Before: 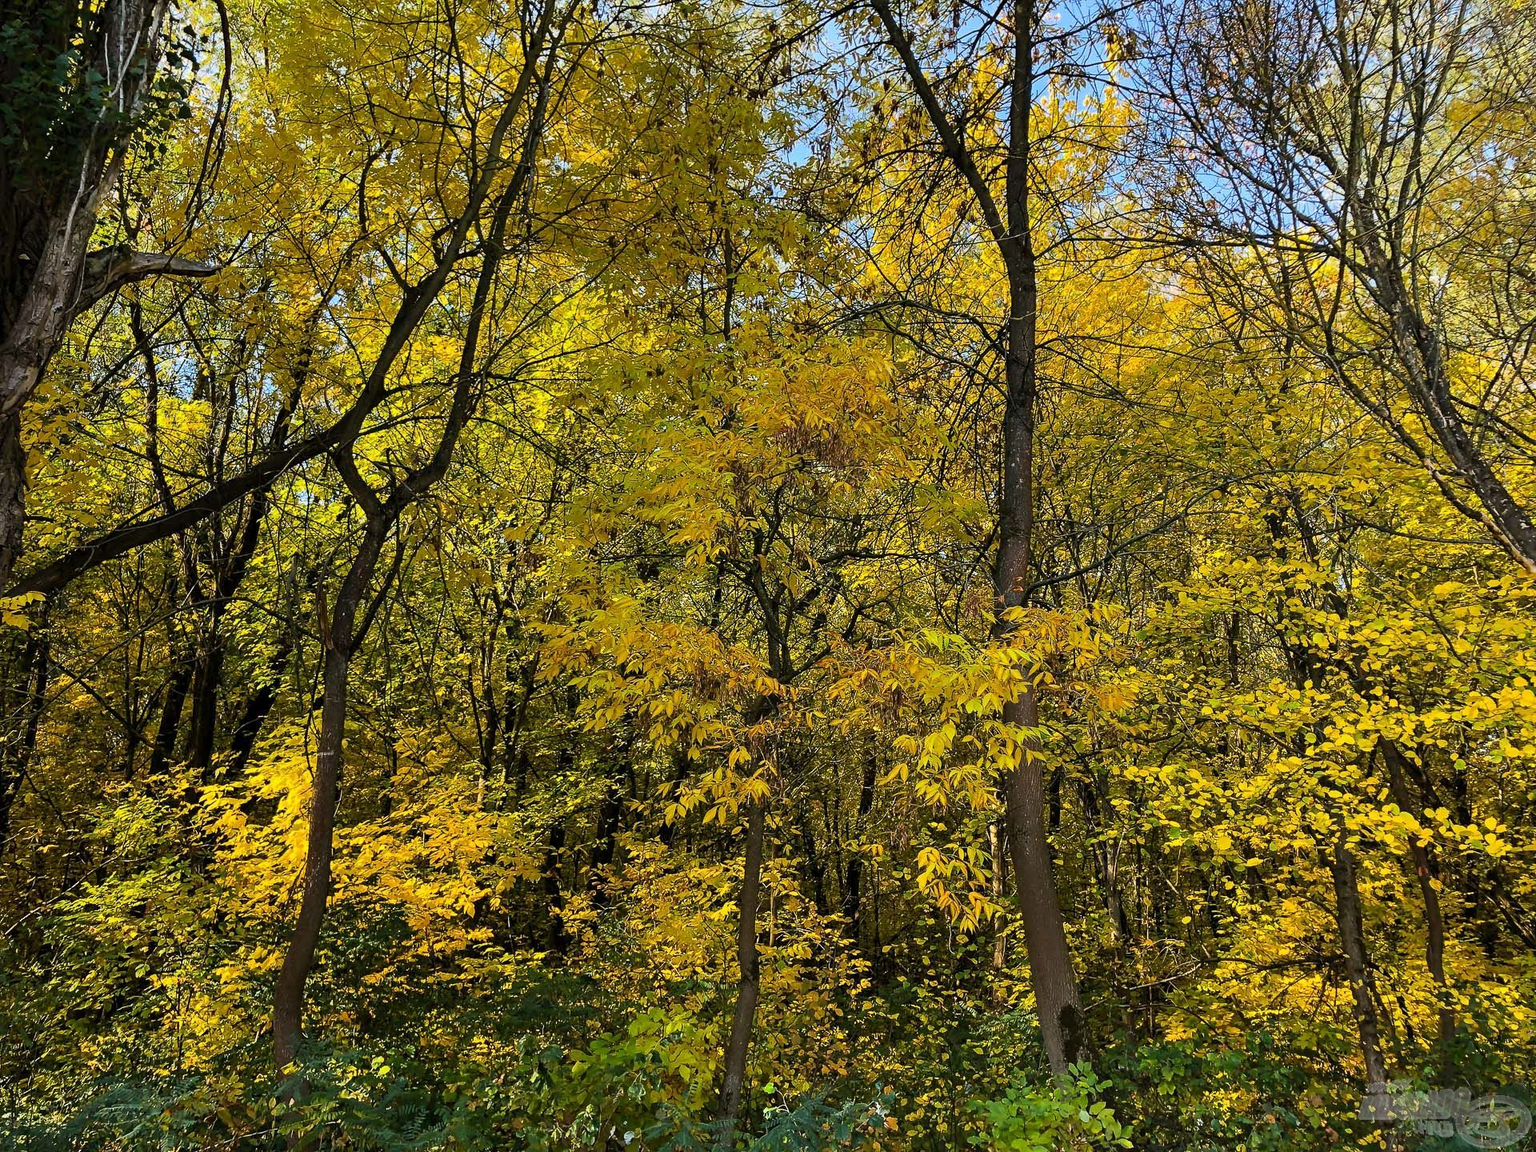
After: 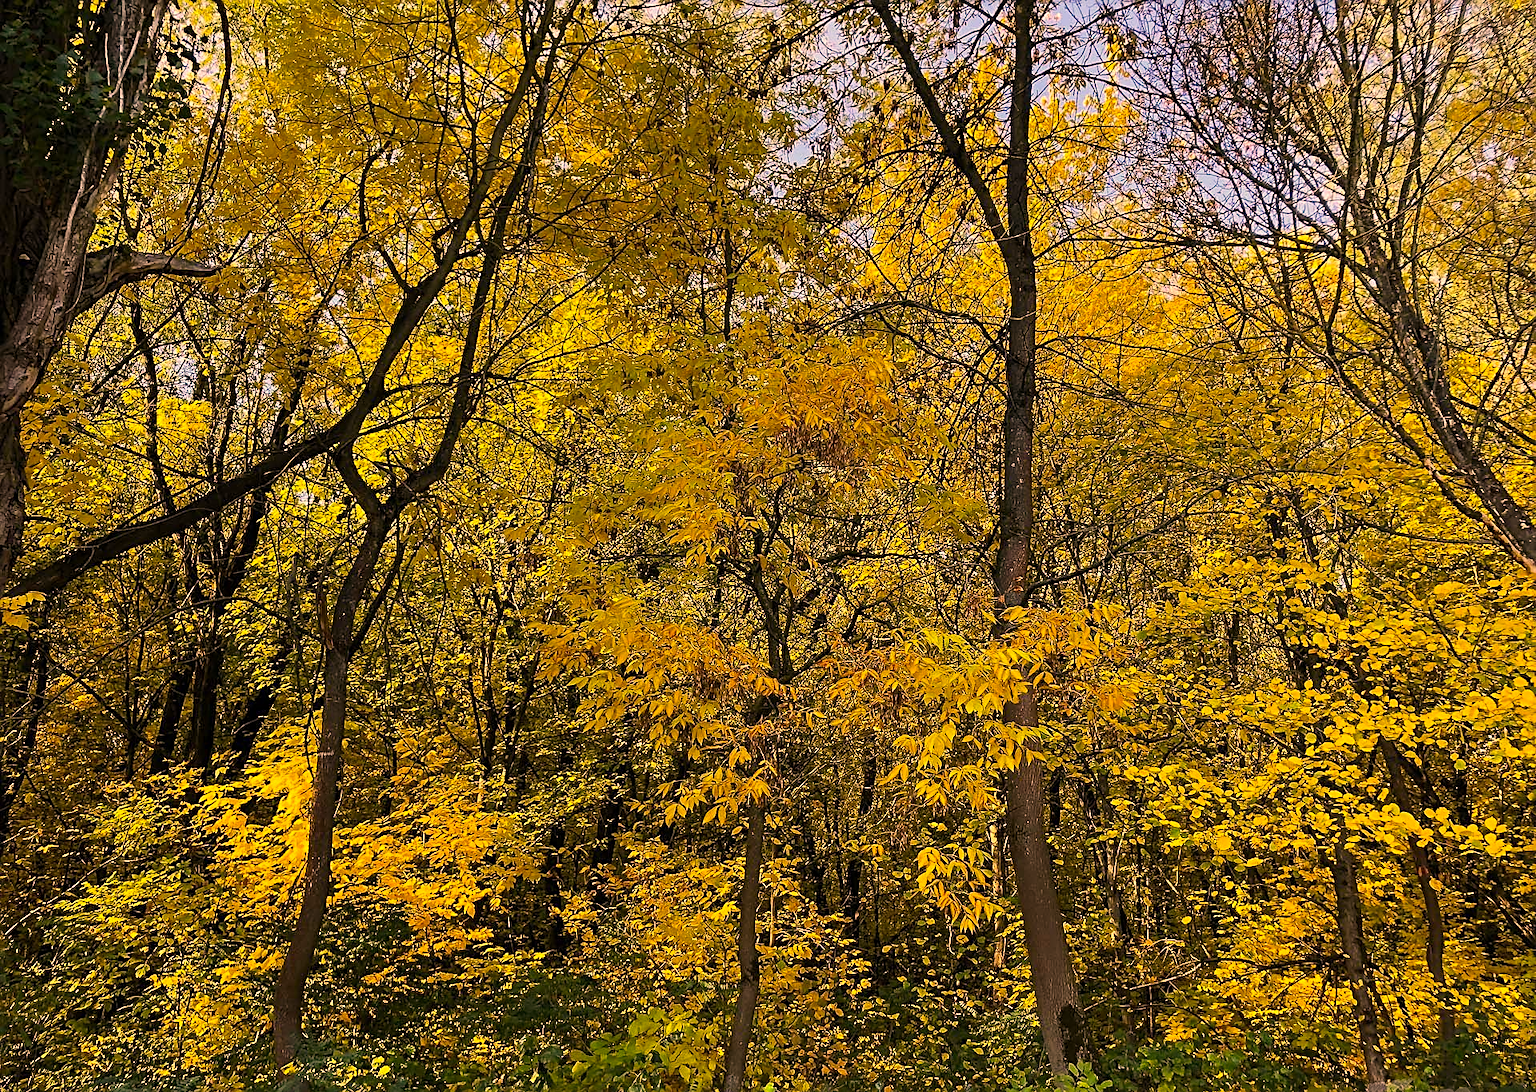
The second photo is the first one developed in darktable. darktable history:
crop and rotate: top 0%, bottom 5.097%
sharpen: on, module defaults
color correction: highlights a* 21.88, highlights b* 22.25
